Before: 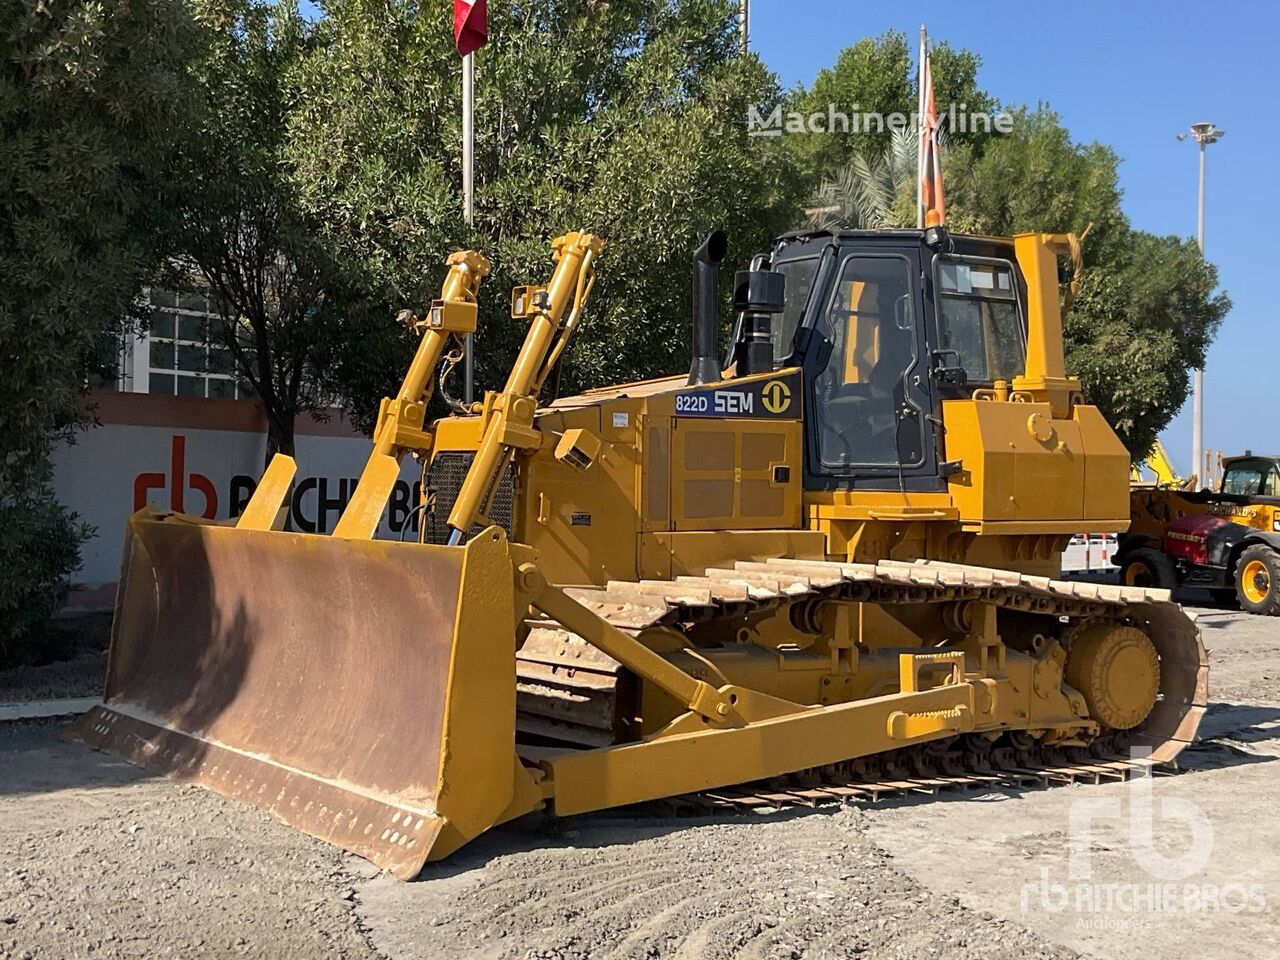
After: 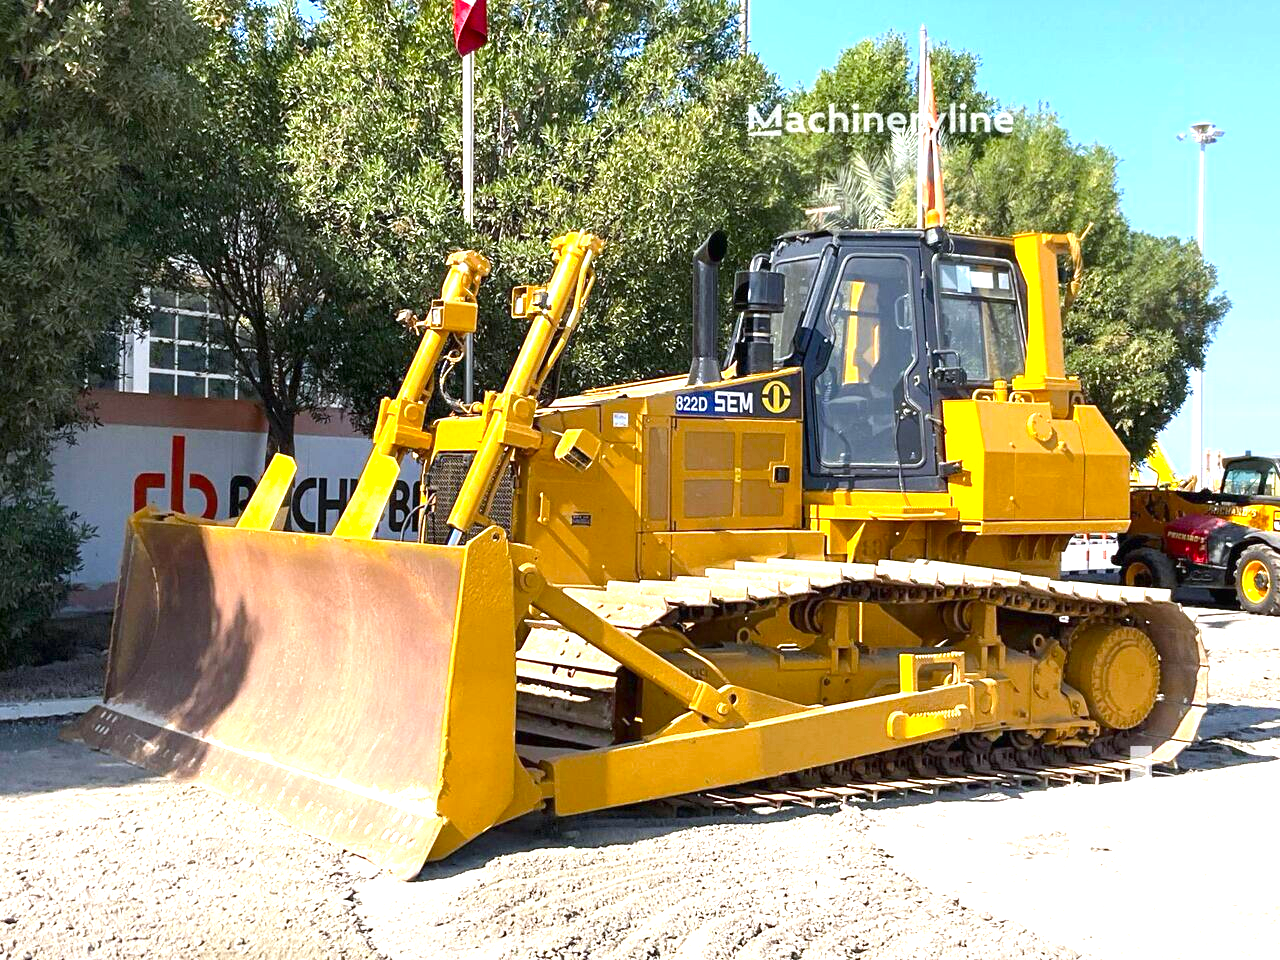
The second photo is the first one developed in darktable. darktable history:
exposure: black level correction 0, exposure 1.5 EV, compensate exposure bias true, compensate highlight preservation false
contrast brightness saturation: contrast 0.05
color balance rgb: linear chroma grading › shadows -8%, linear chroma grading › global chroma 10%, perceptual saturation grading › global saturation 2%, perceptual saturation grading › highlights -2%, perceptual saturation grading › mid-tones 4%, perceptual saturation grading › shadows 8%, perceptual brilliance grading › global brilliance 2%, perceptual brilliance grading › highlights -4%, global vibrance 16%, saturation formula JzAzBz (2021)
white balance: red 0.976, blue 1.04
